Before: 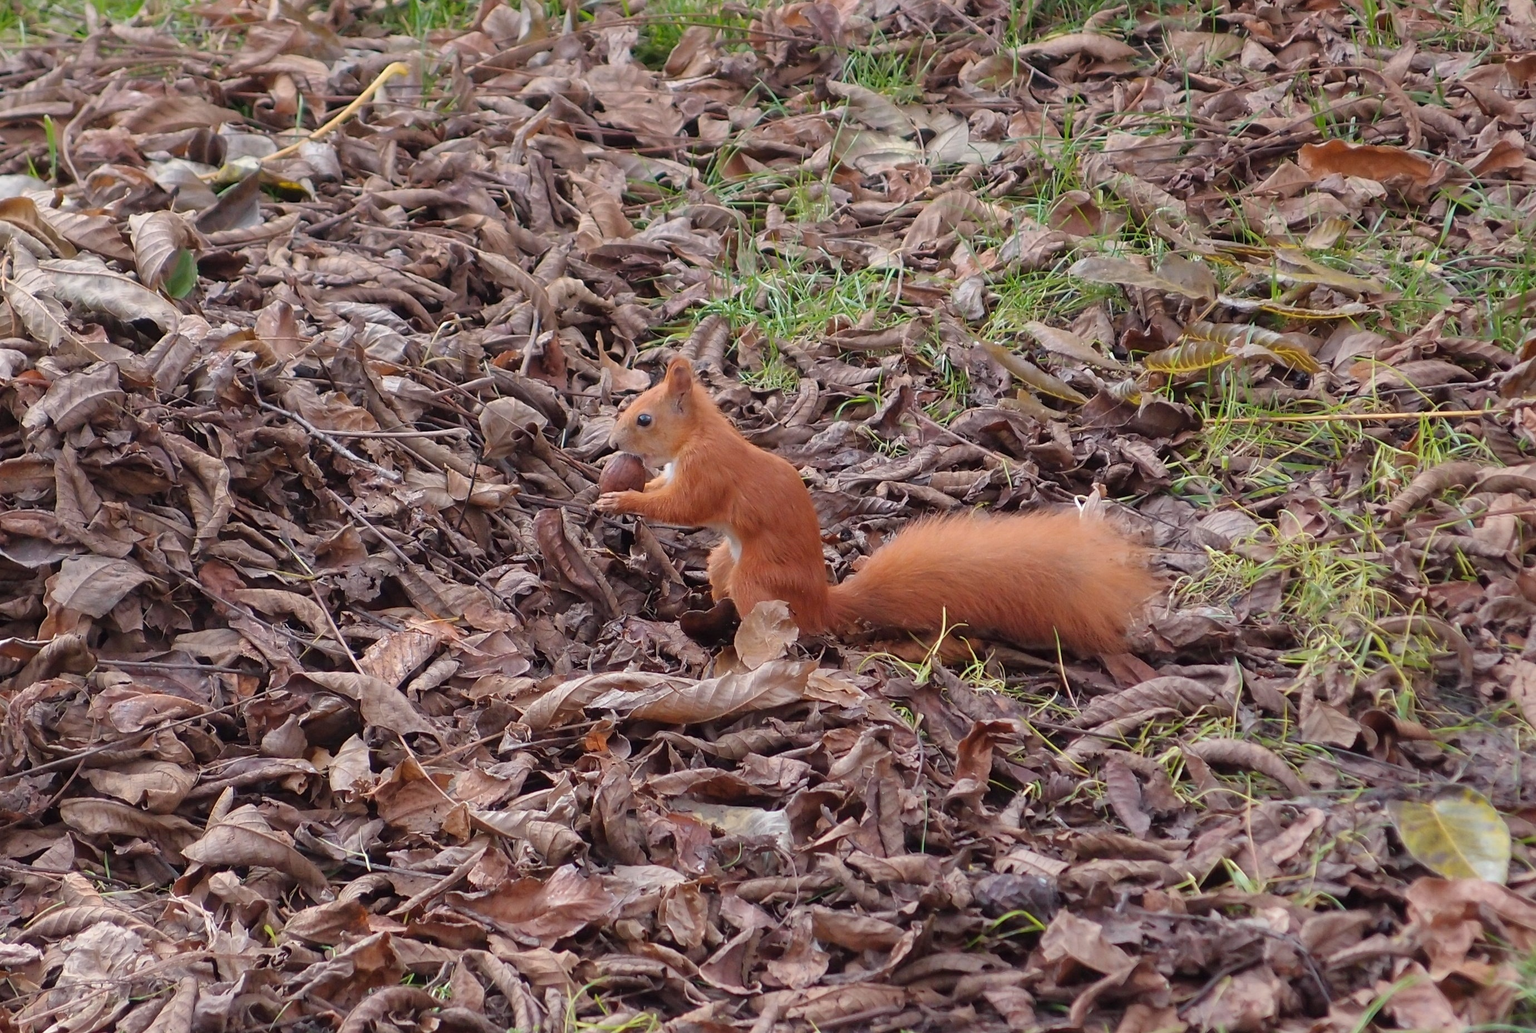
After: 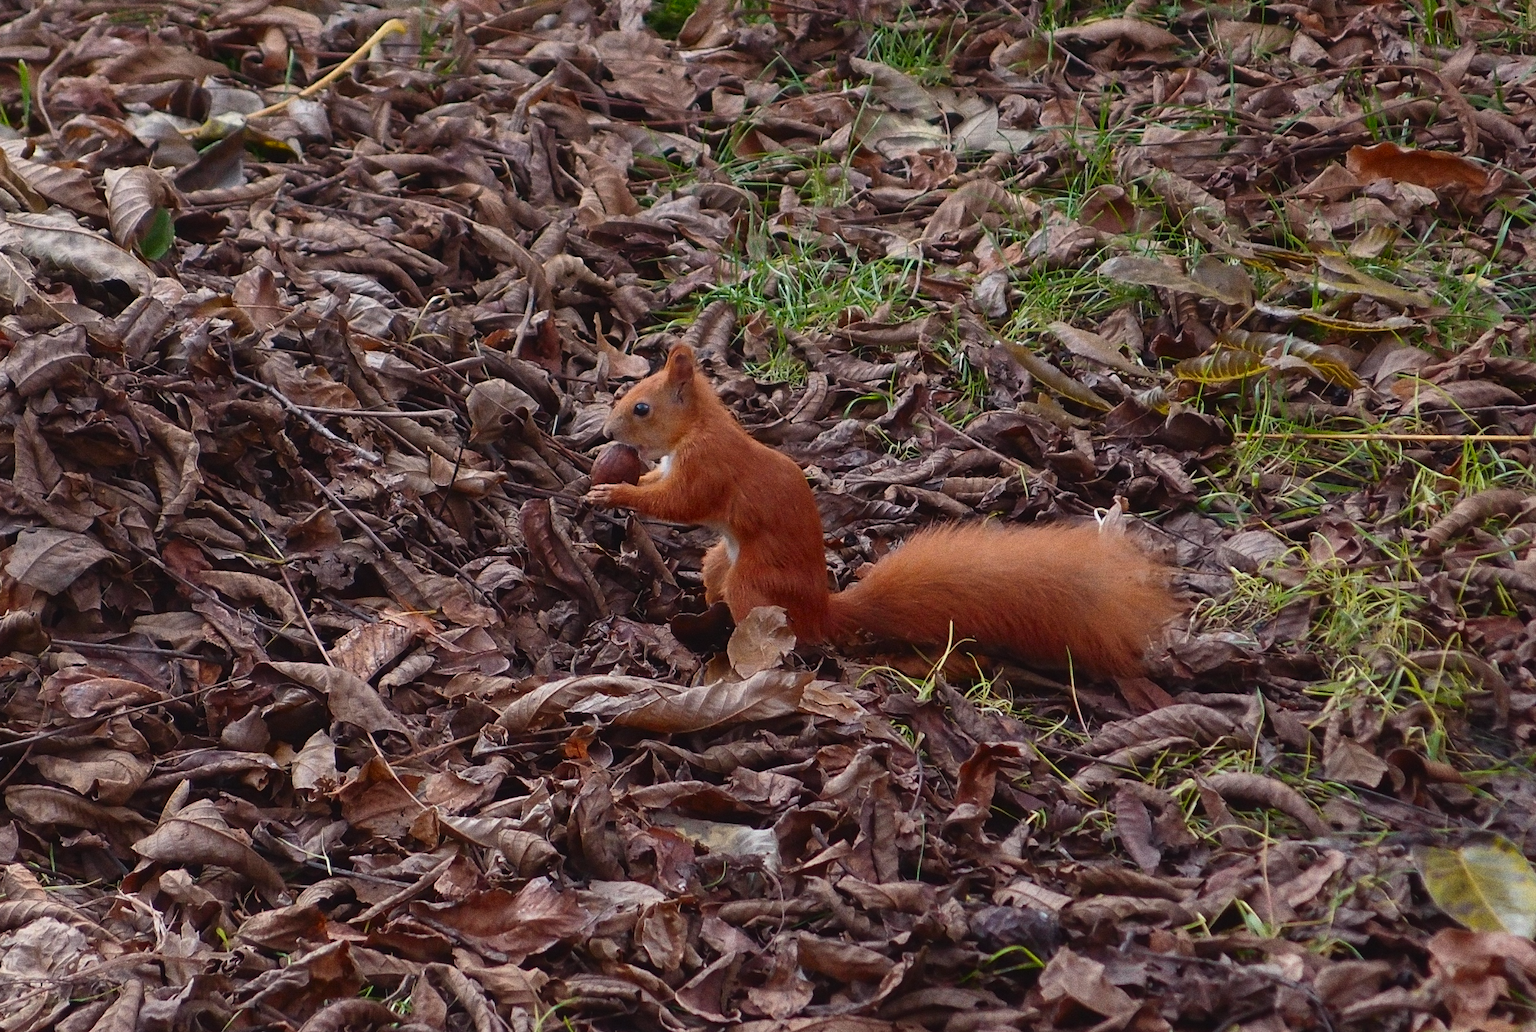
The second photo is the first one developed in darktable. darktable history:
crop and rotate: angle -2.38°
grain: coarseness 0.09 ISO, strength 40%
contrast brightness saturation: contrast 0.13, brightness -0.24, saturation 0.14
exposure: black level correction -0.015, exposure -0.125 EV, compensate highlight preservation false
color balance: contrast fulcrum 17.78%
